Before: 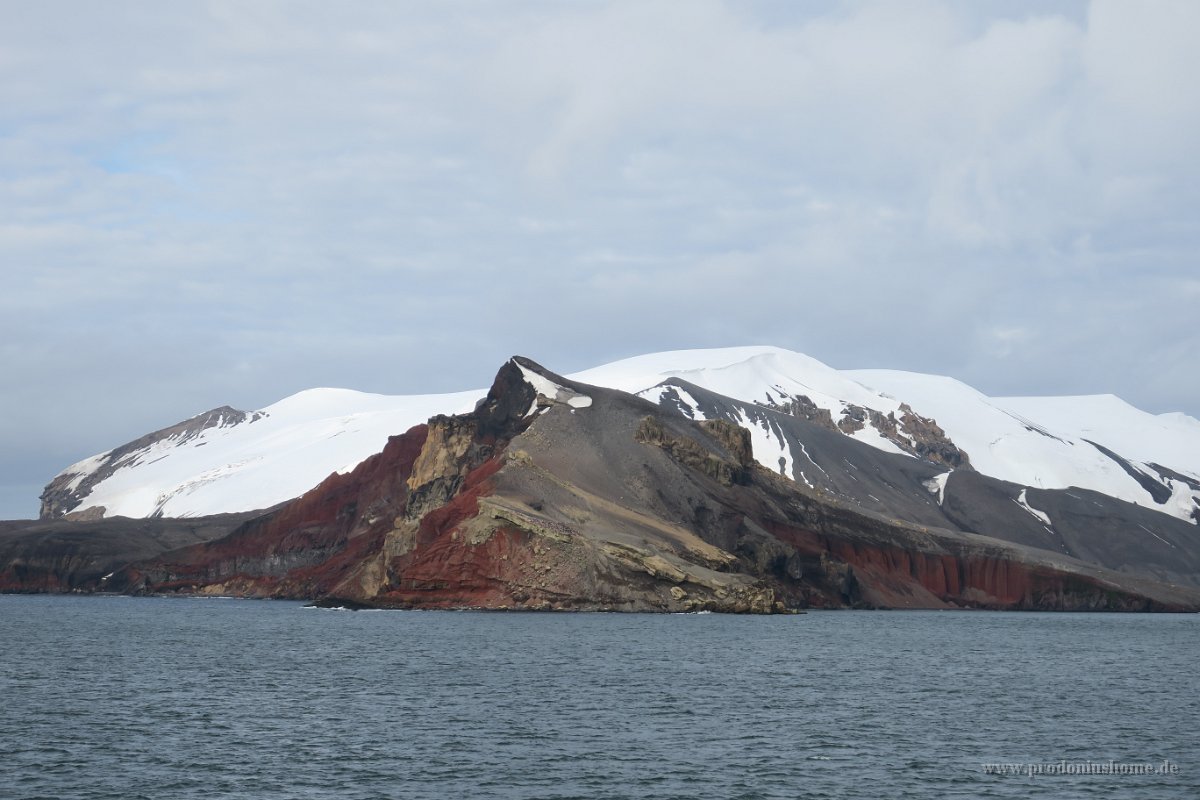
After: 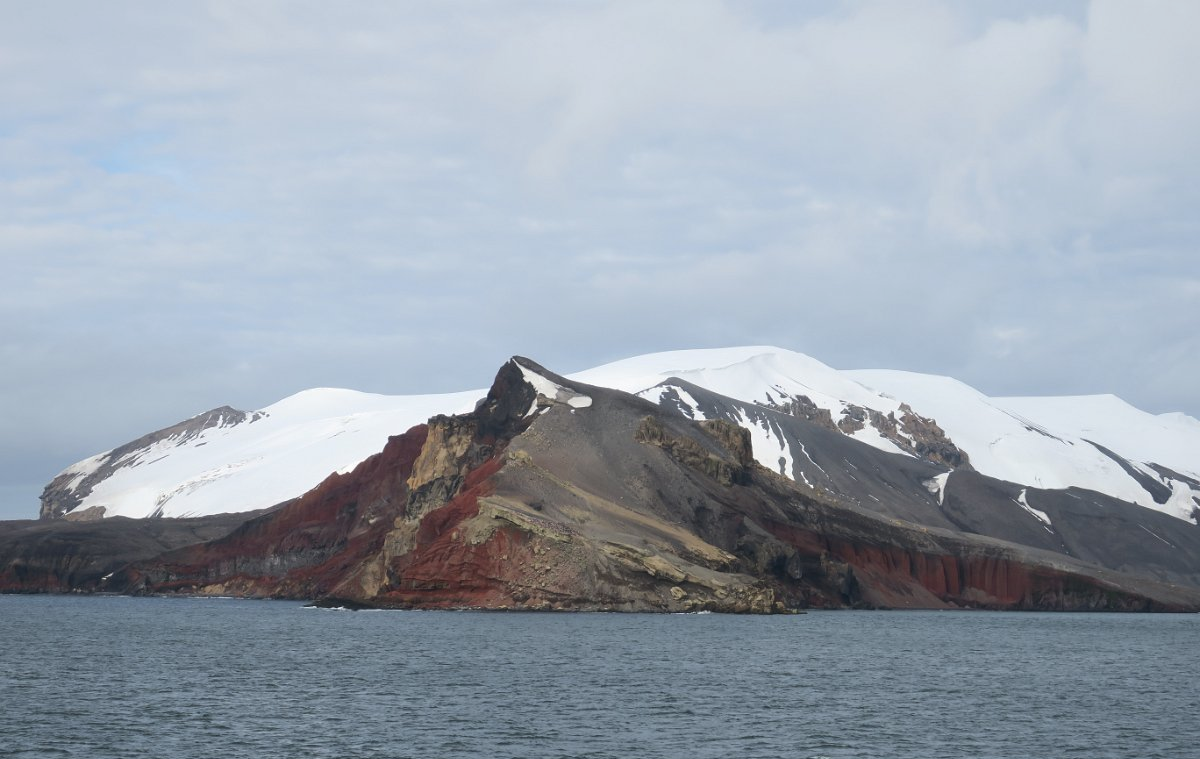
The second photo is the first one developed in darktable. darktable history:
crop and rotate: top 0%, bottom 5.097%
haze removal: strength -0.05
